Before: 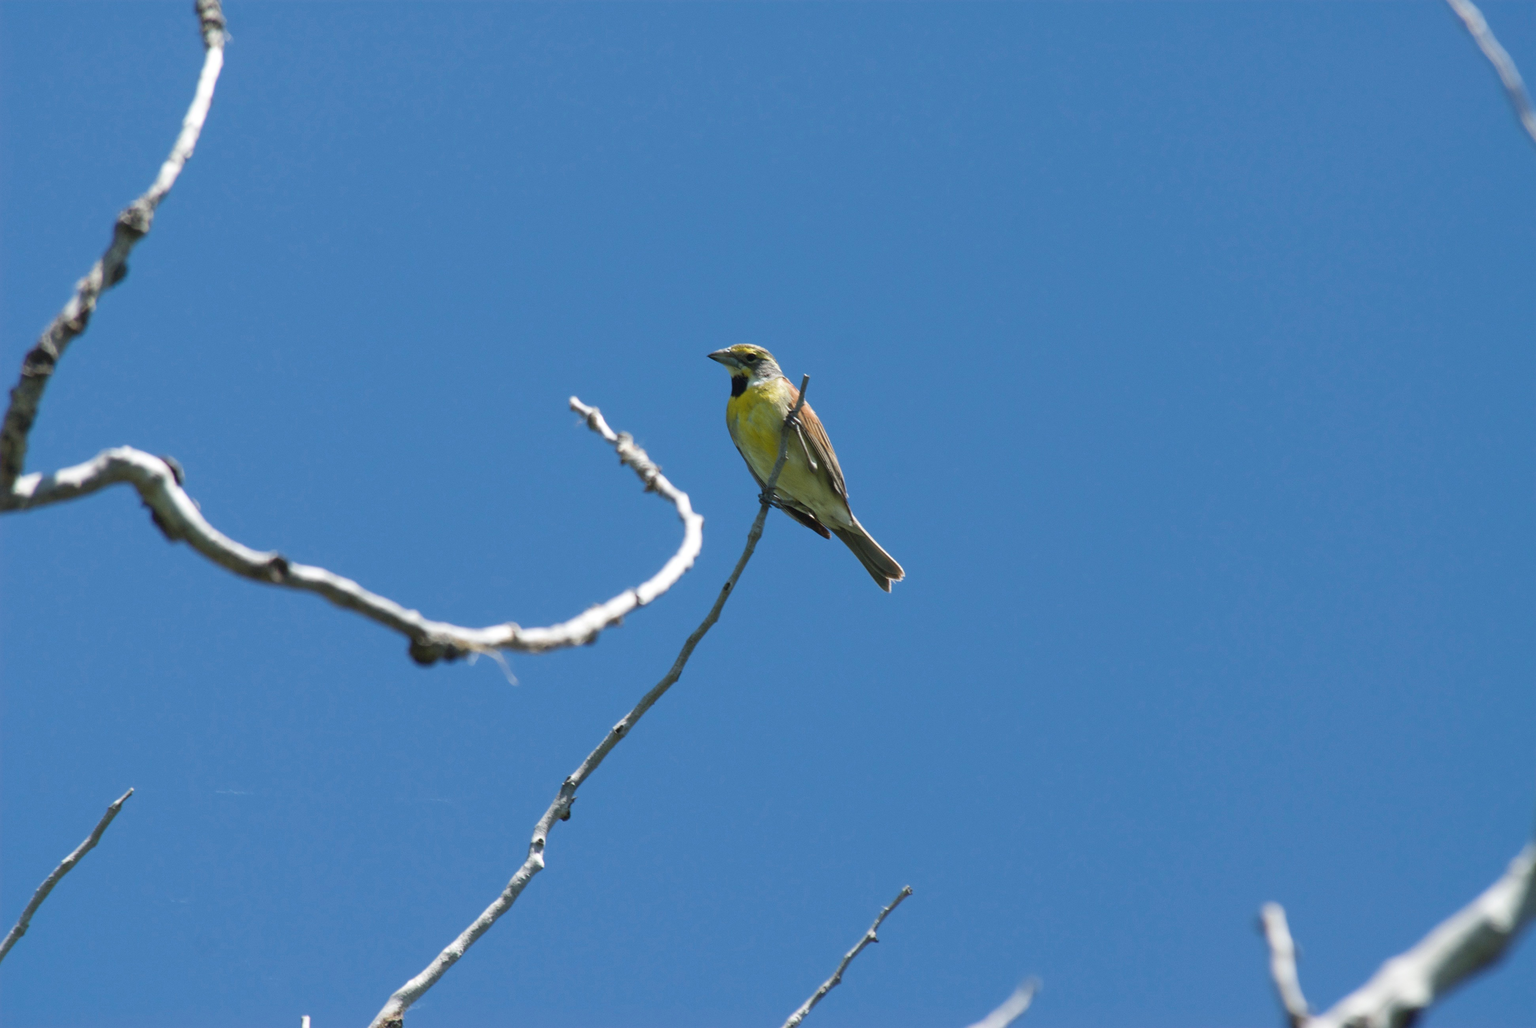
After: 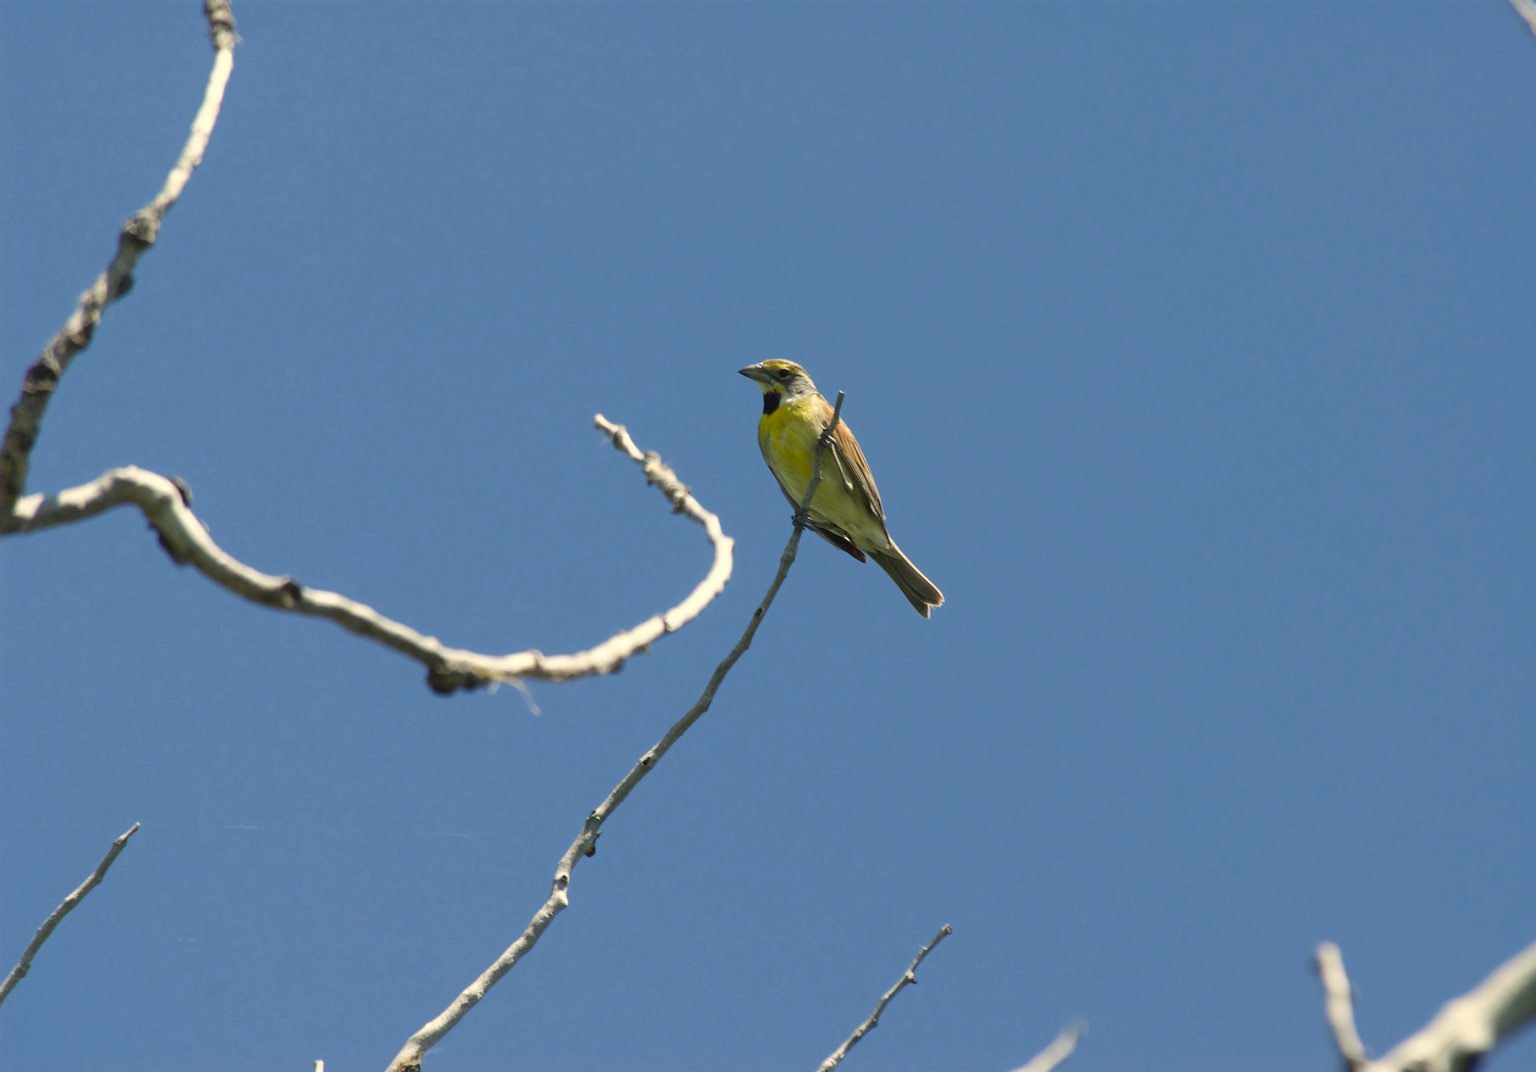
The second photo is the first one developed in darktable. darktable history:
color correction: highlights a* 1.39, highlights b* 17.83
crop: right 4.126%, bottom 0.031%
